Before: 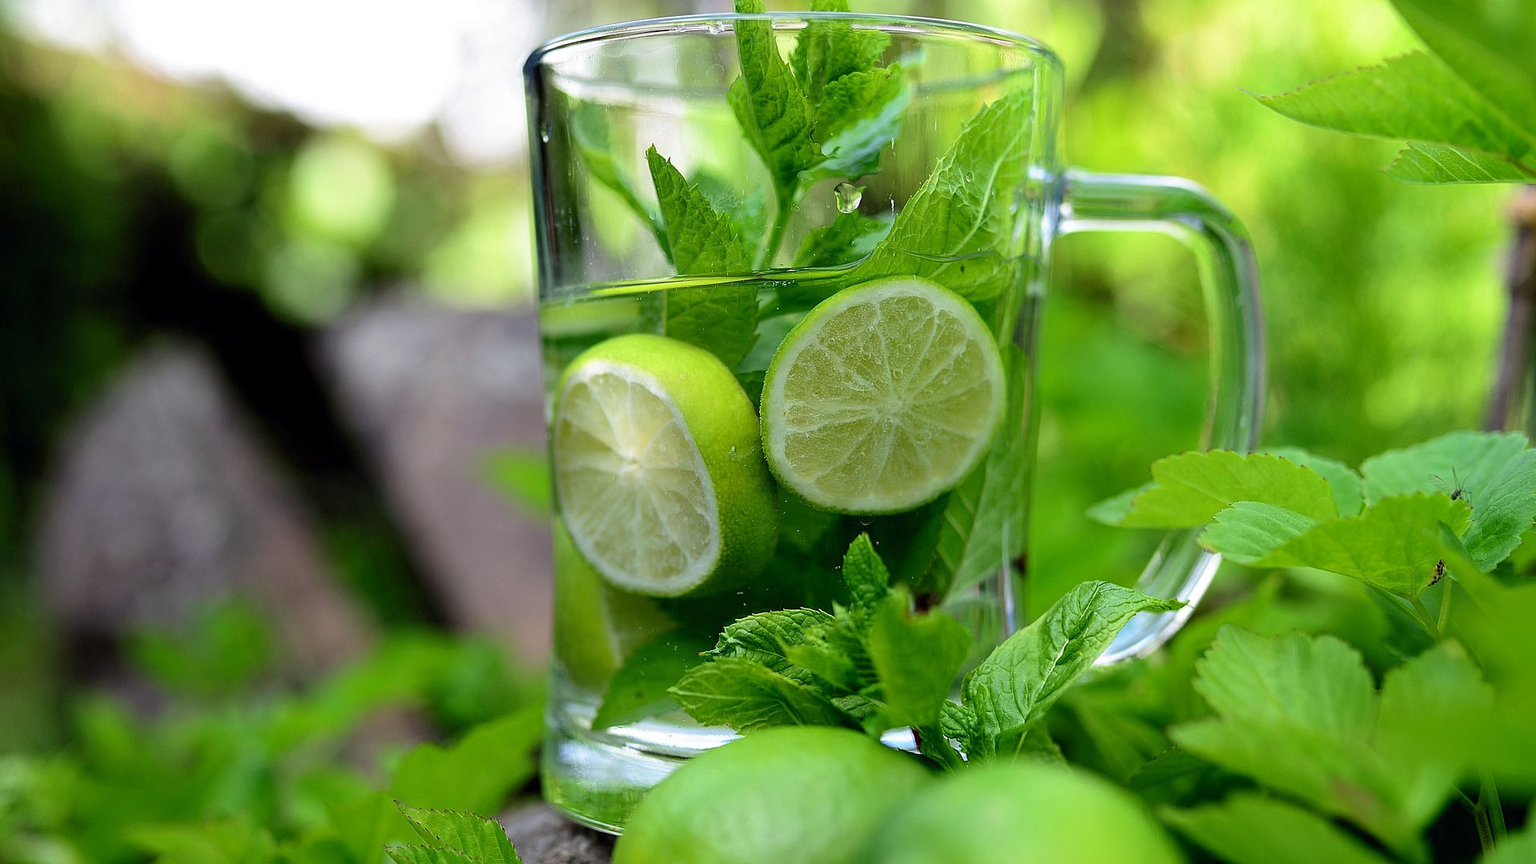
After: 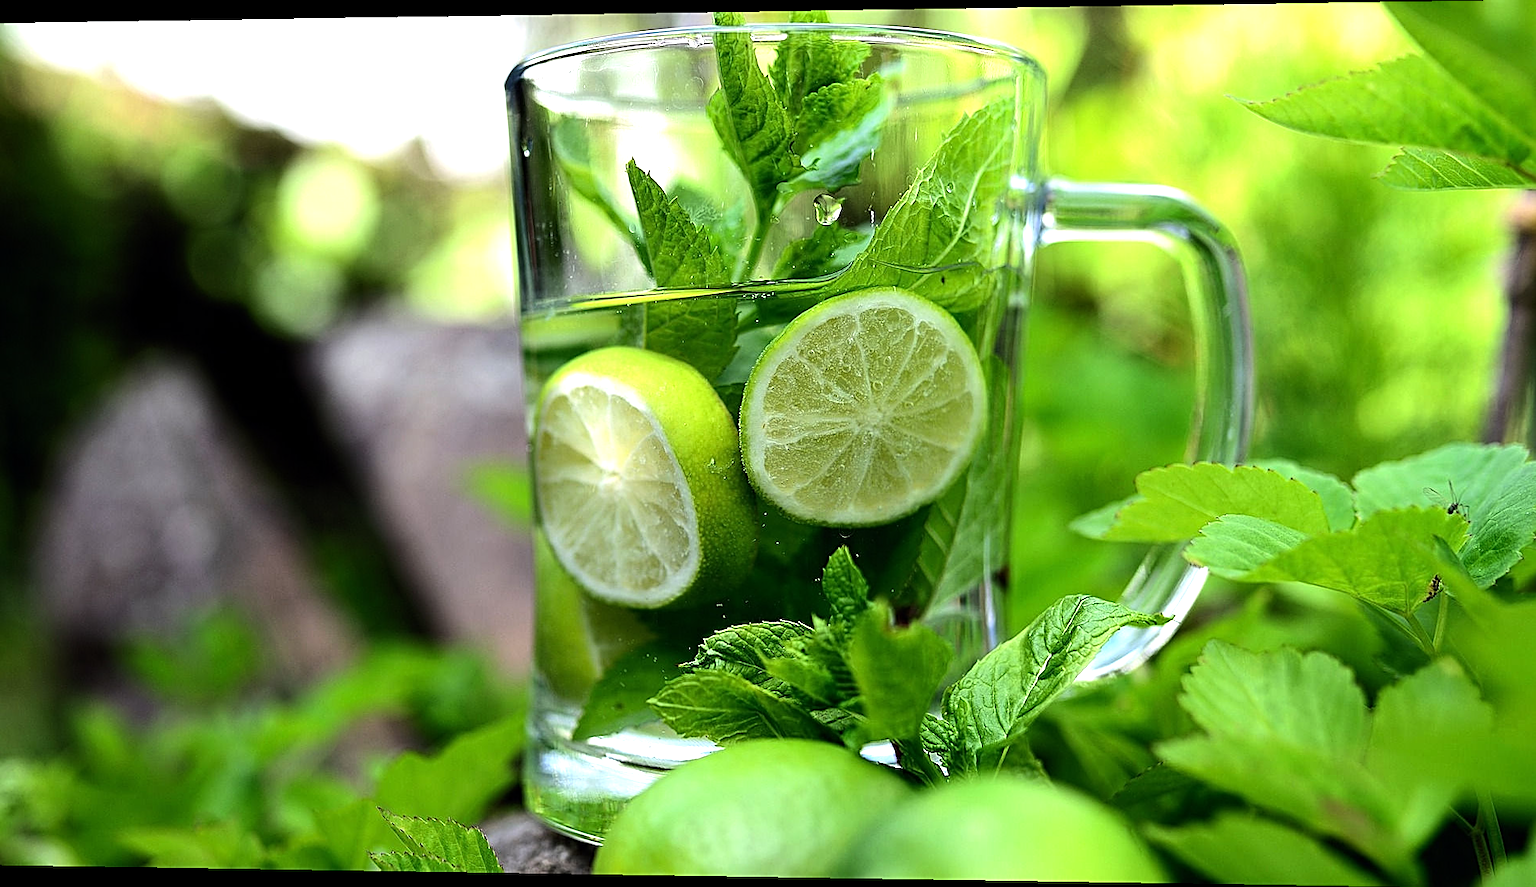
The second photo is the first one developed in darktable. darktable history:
tone equalizer: -8 EV -0.75 EV, -7 EV -0.7 EV, -6 EV -0.6 EV, -5 EV -0.4 EV, -3 EV 0.4 EV, -2 EV 0.6 EV, -1 EV 0.7 EV, +0 EV 0.75 EV, edges refinement/feathering 500, mask exposure compensation -1.57 EV, preserve details no
sharpen: on, module defaults
rotate and perspective: lens shift (horizontal) -0.055, automatic cropping off
